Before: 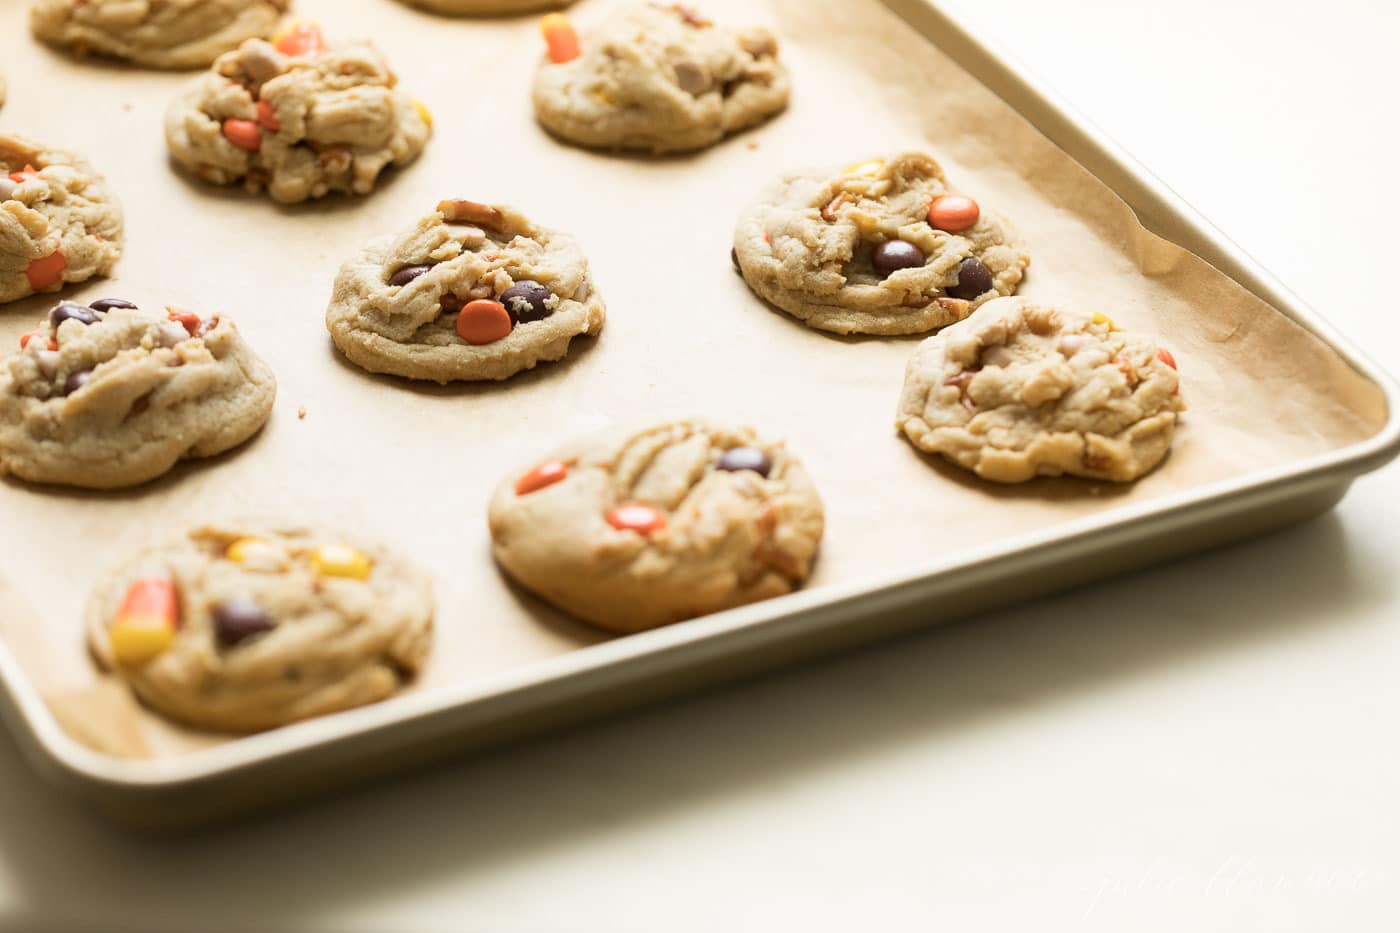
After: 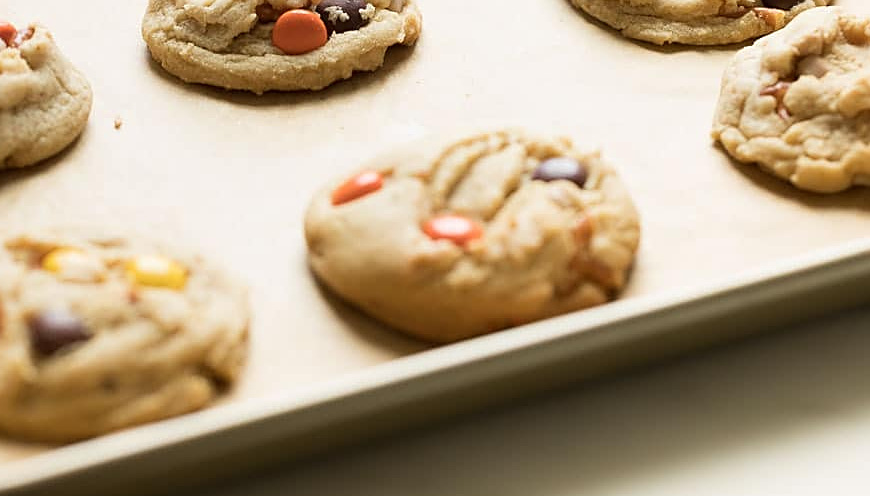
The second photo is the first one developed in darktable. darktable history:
sharpen: on, module defaults
crop: left 13.199%, top 31.171%, right 24.593%, bottom 15.601%
